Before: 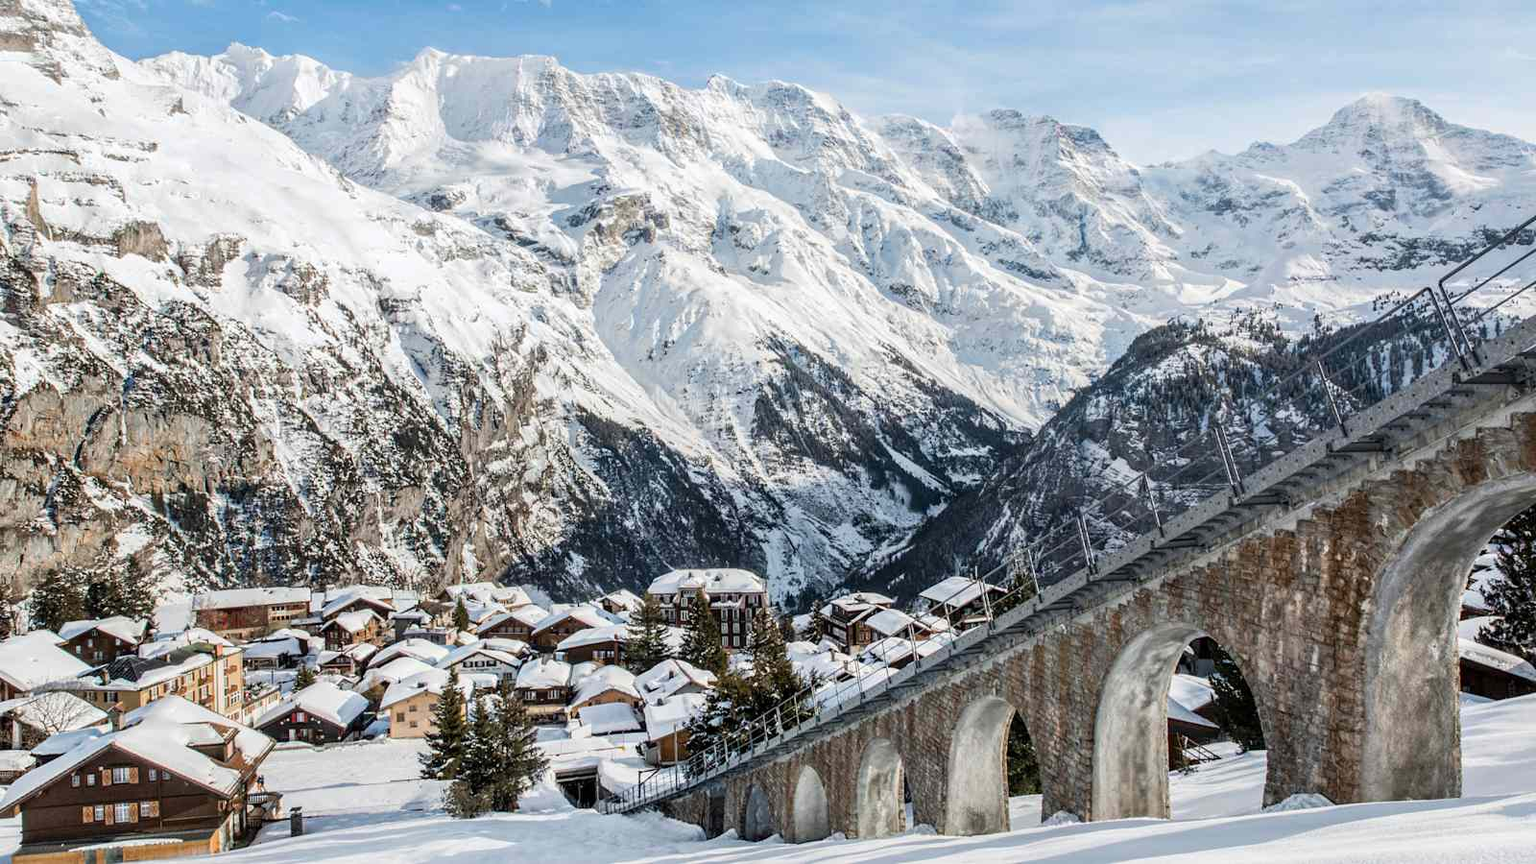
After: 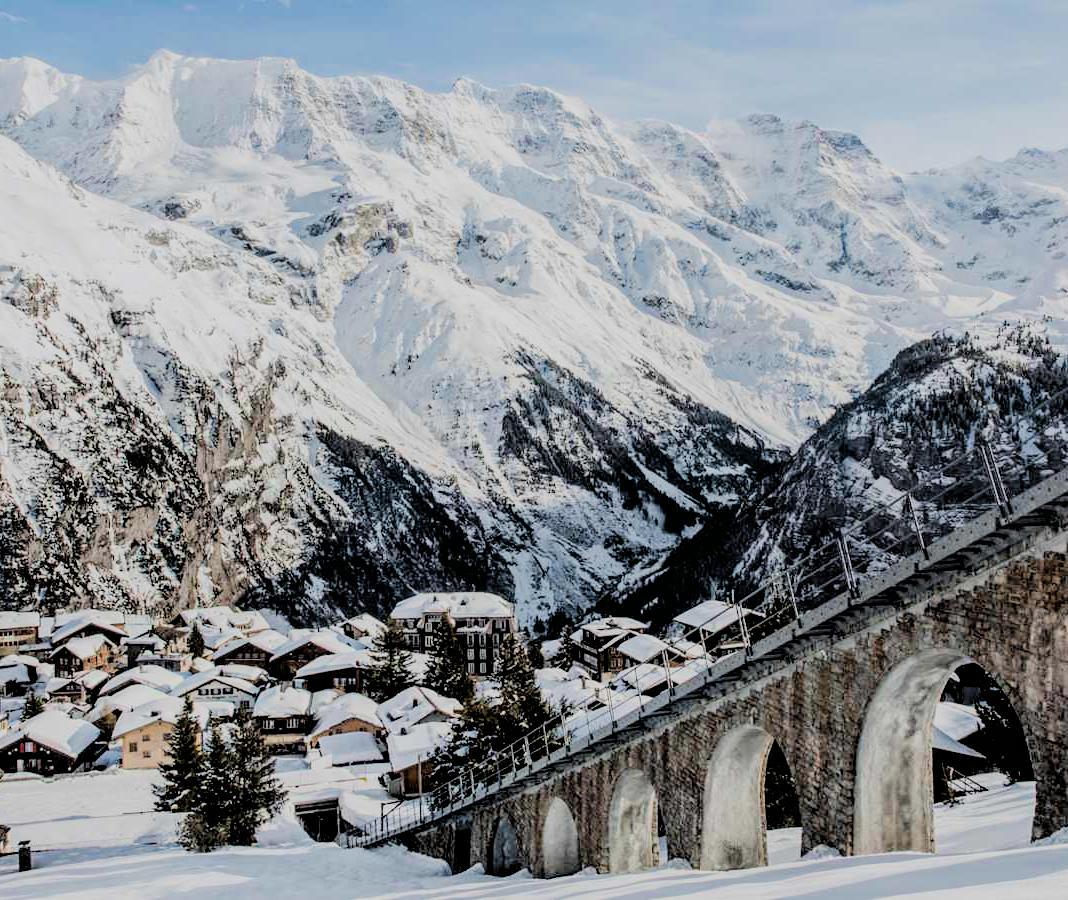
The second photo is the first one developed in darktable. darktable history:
crop and rotate: left 17.799%, right 15.449%
filmic rgb: black relative exposure -2.83 EV, white relative exposure 4.56 EV, hardness 1.78, contrast 1.252
